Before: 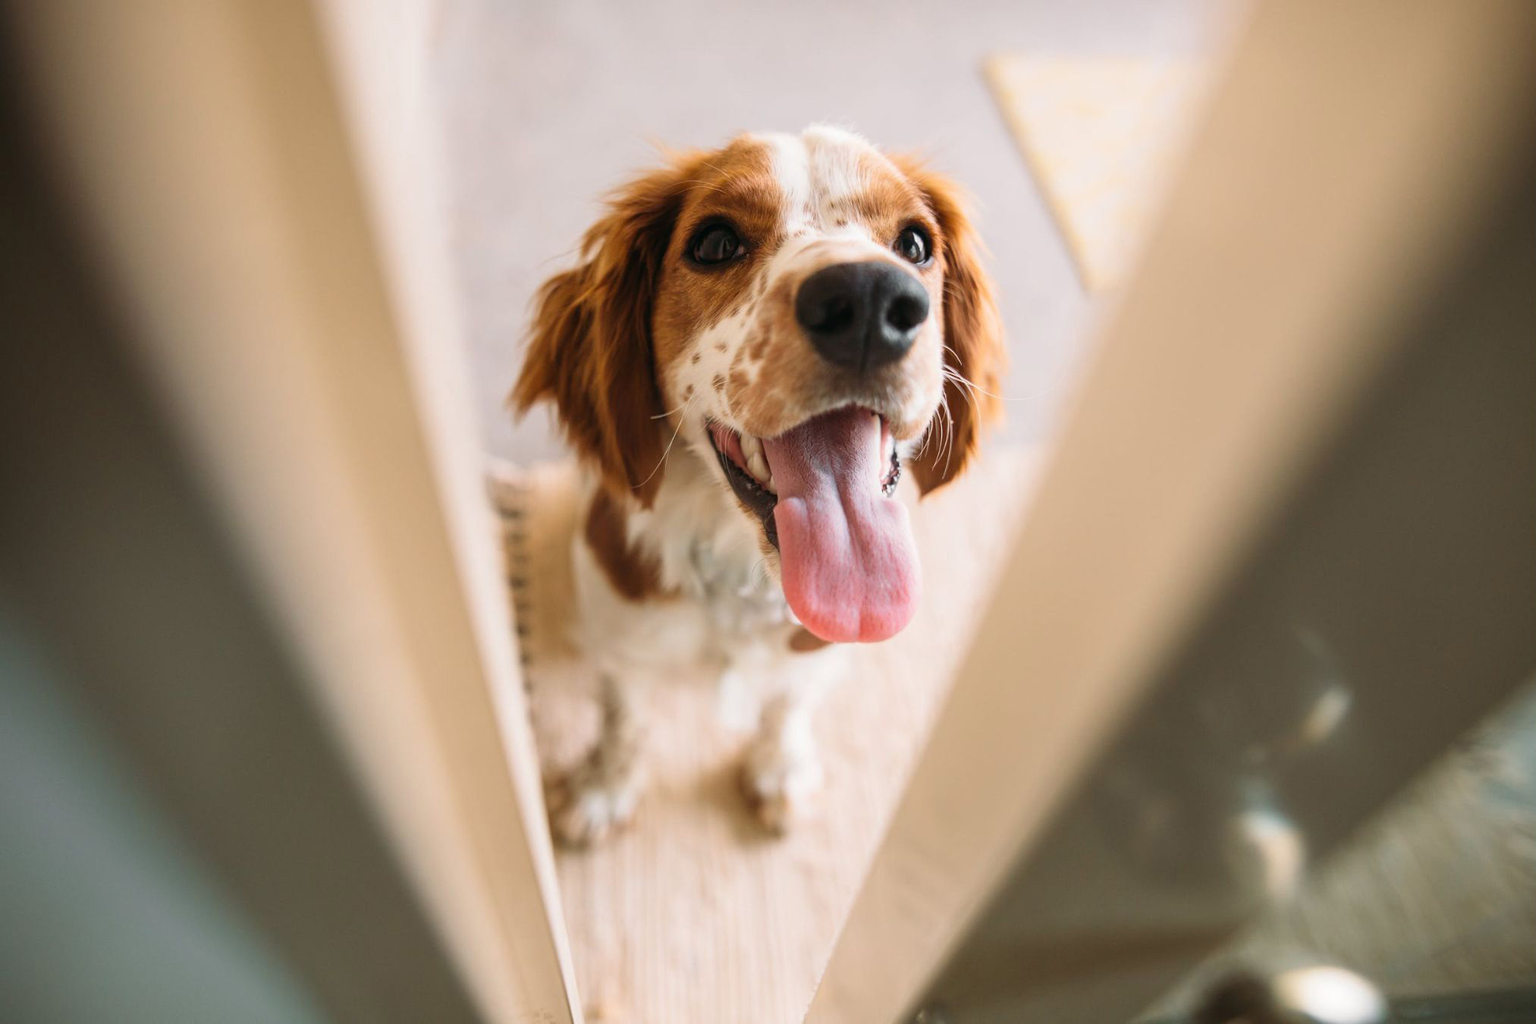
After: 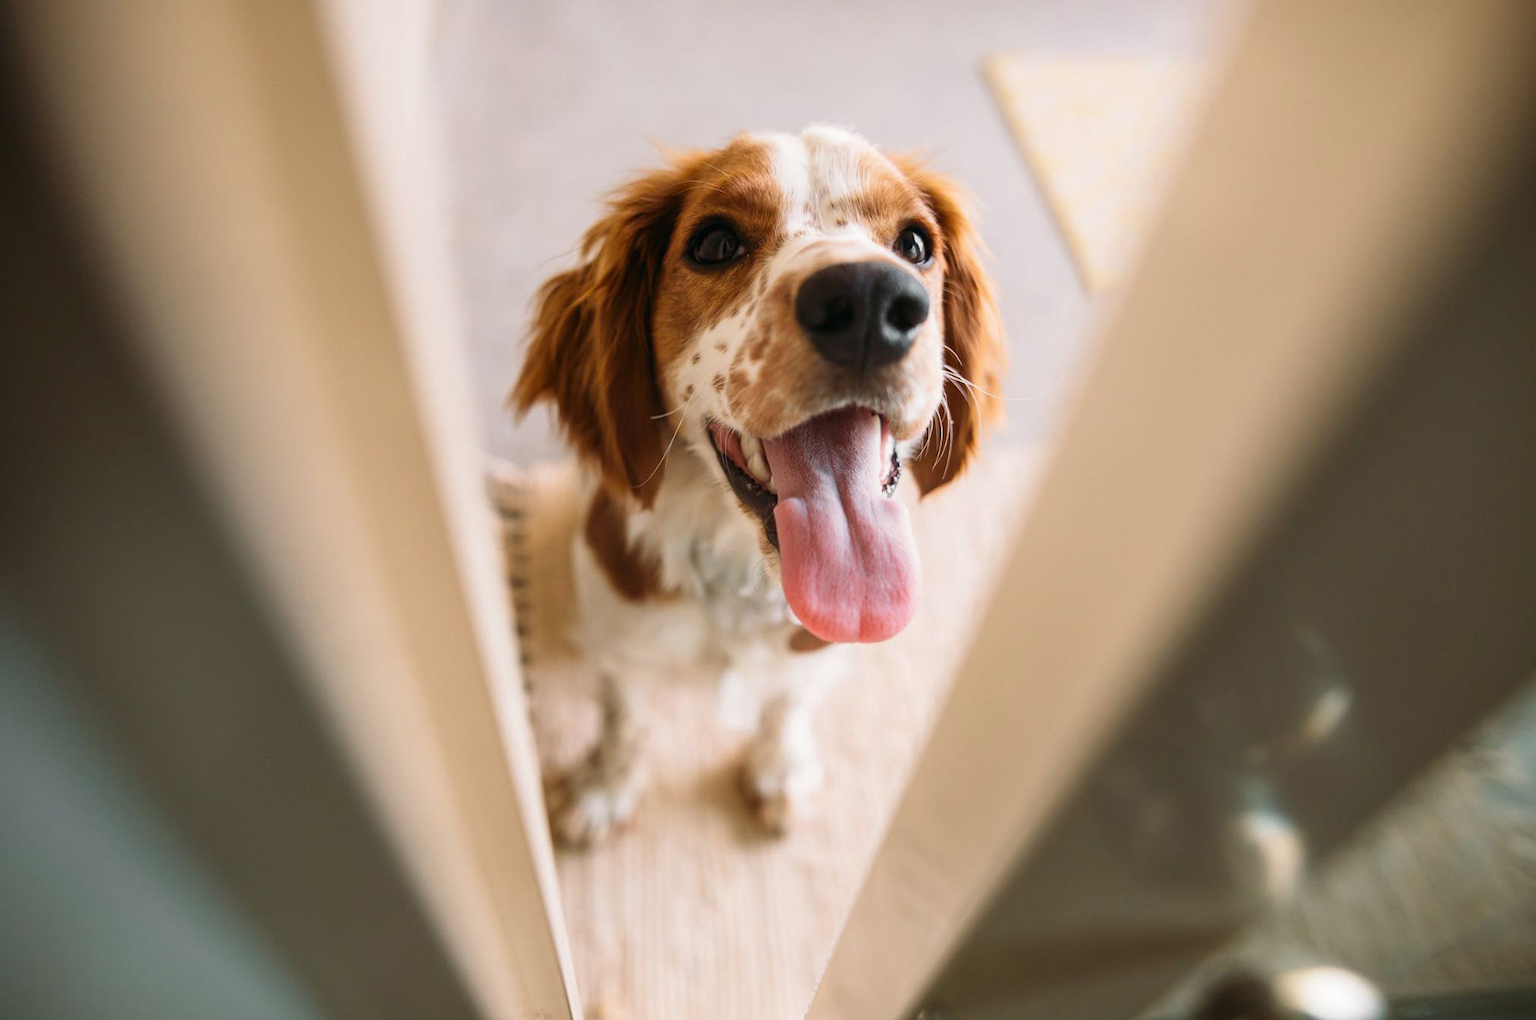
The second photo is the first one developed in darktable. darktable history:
contrast brightness saturation: contrast 0.03, brightness -0.04
crop: top 0.05%, bottom 0.098%
